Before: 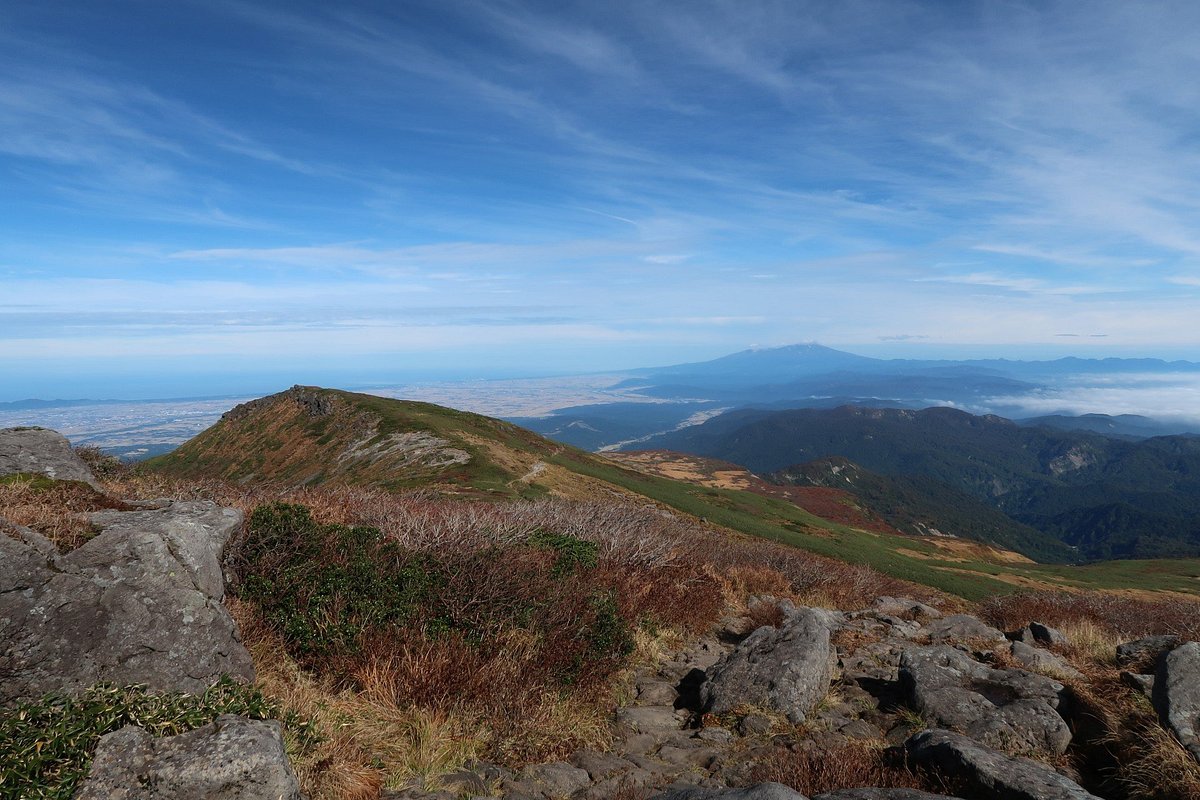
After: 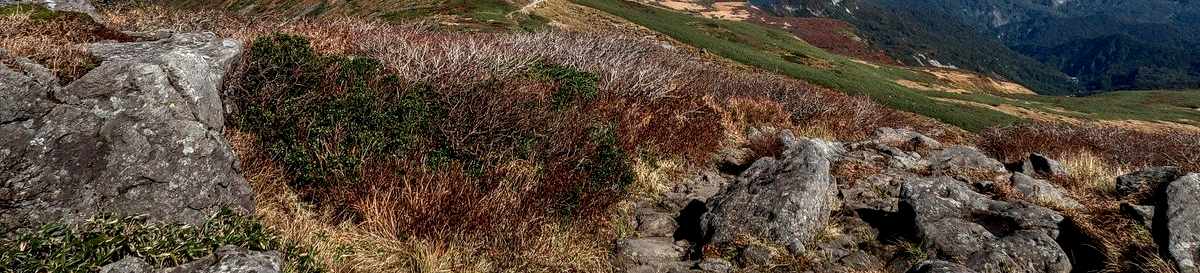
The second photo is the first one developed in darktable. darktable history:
local contrast: highlights 9%, shadows 36%, detail 184%, midtone range 0.468
tone equalizer: -8 EV 1.02 EV, -7 EV 0.975 EV, -6 EV 1.04 EV, -5 EV 0.993 EV, -4 EV 1.02 EV, -3 EV 0.723 EV, -2 EV 0.524 EV, -1 EV 0.264 EV
crop and rotate: top 58.732%, bottom 7.114%
contrast brightness saturation: brightness -0.1
